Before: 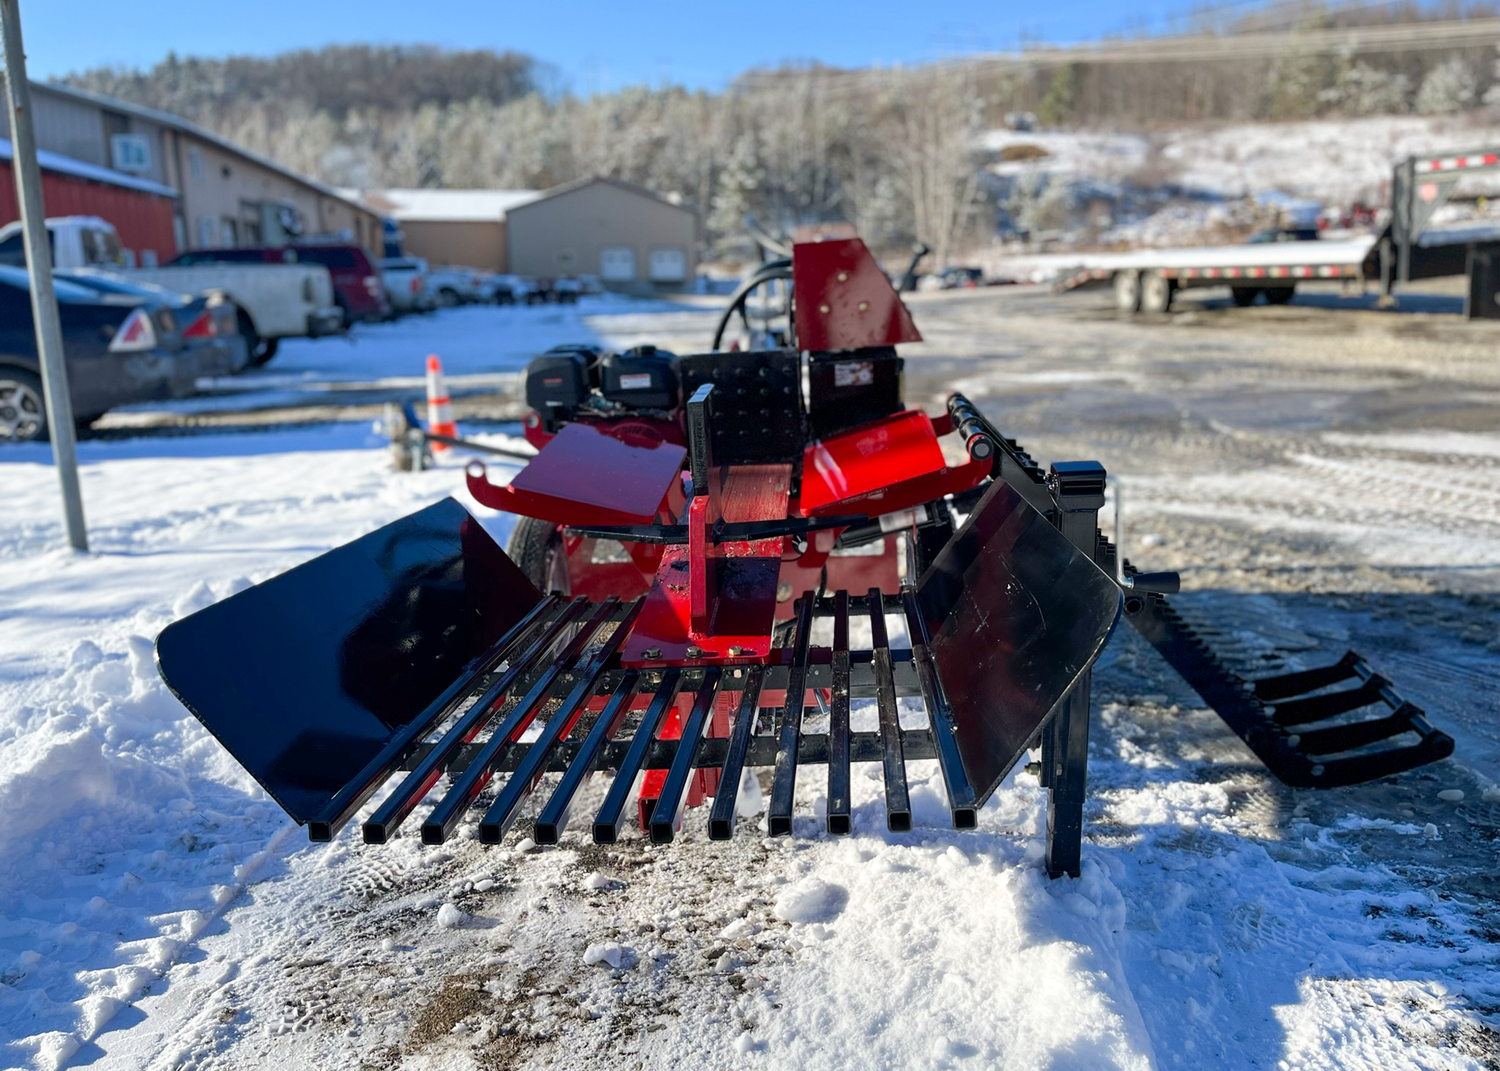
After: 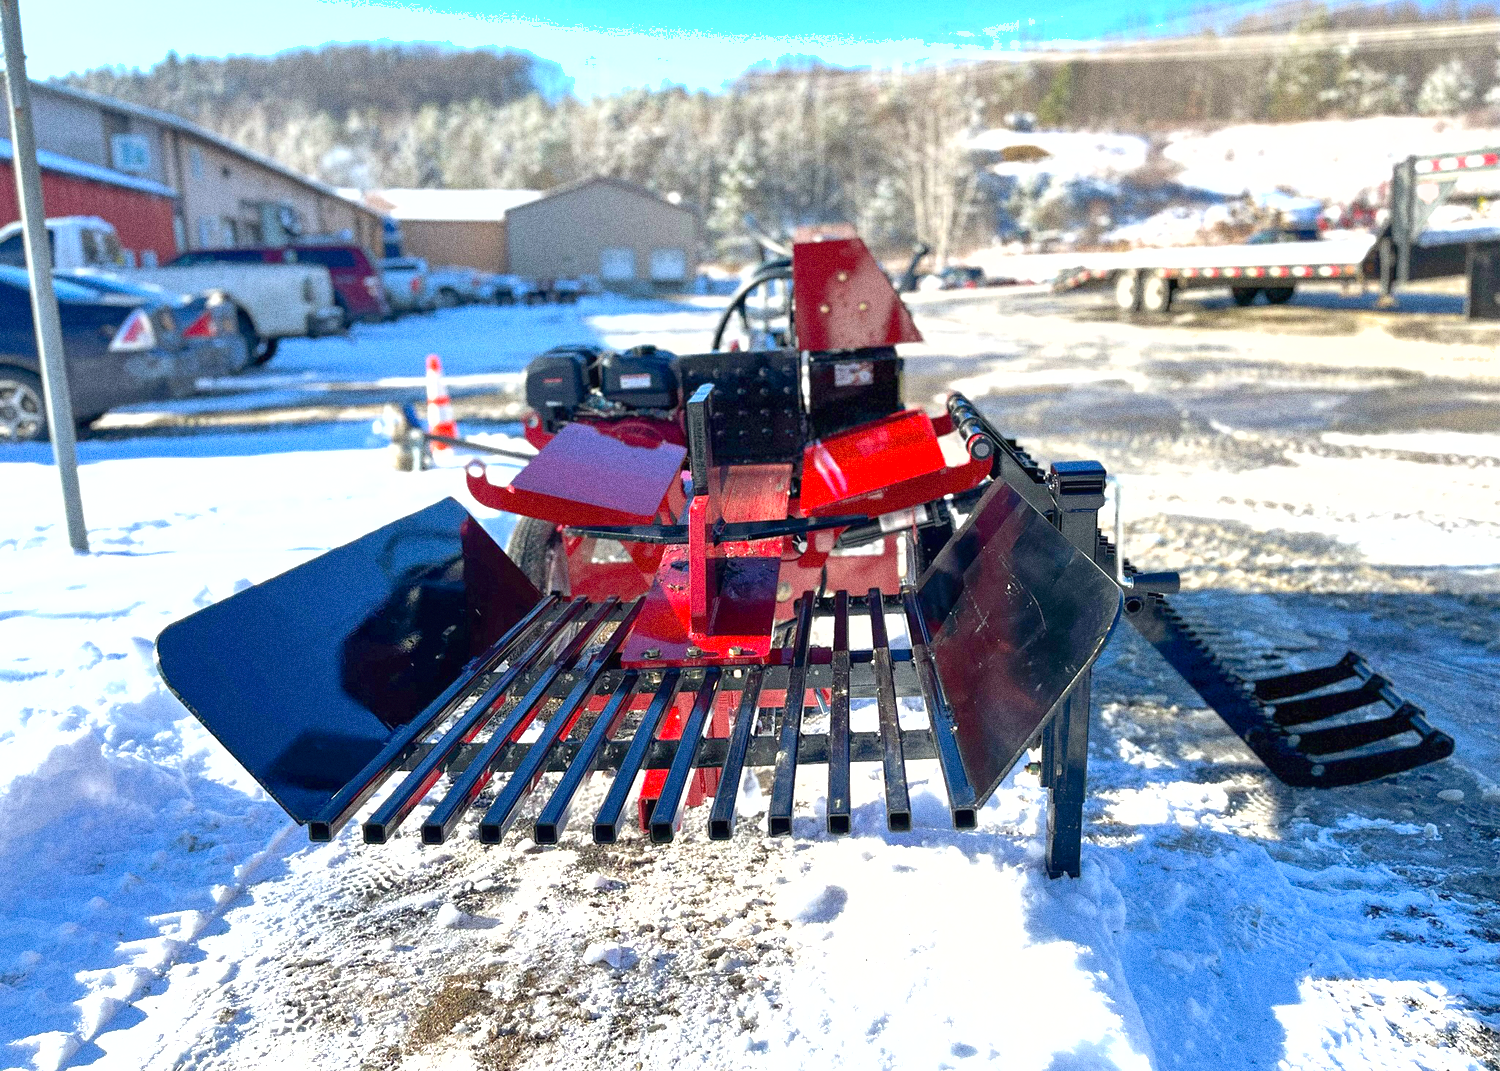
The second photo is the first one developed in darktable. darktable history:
exposure: black level correction 0, exposure 1.125 EV, compensate exposure bias true, compensate highlight preservation false
grain: coarseness 0.09 ISO, strength 40%
shadows and highlights: on, module defaults
